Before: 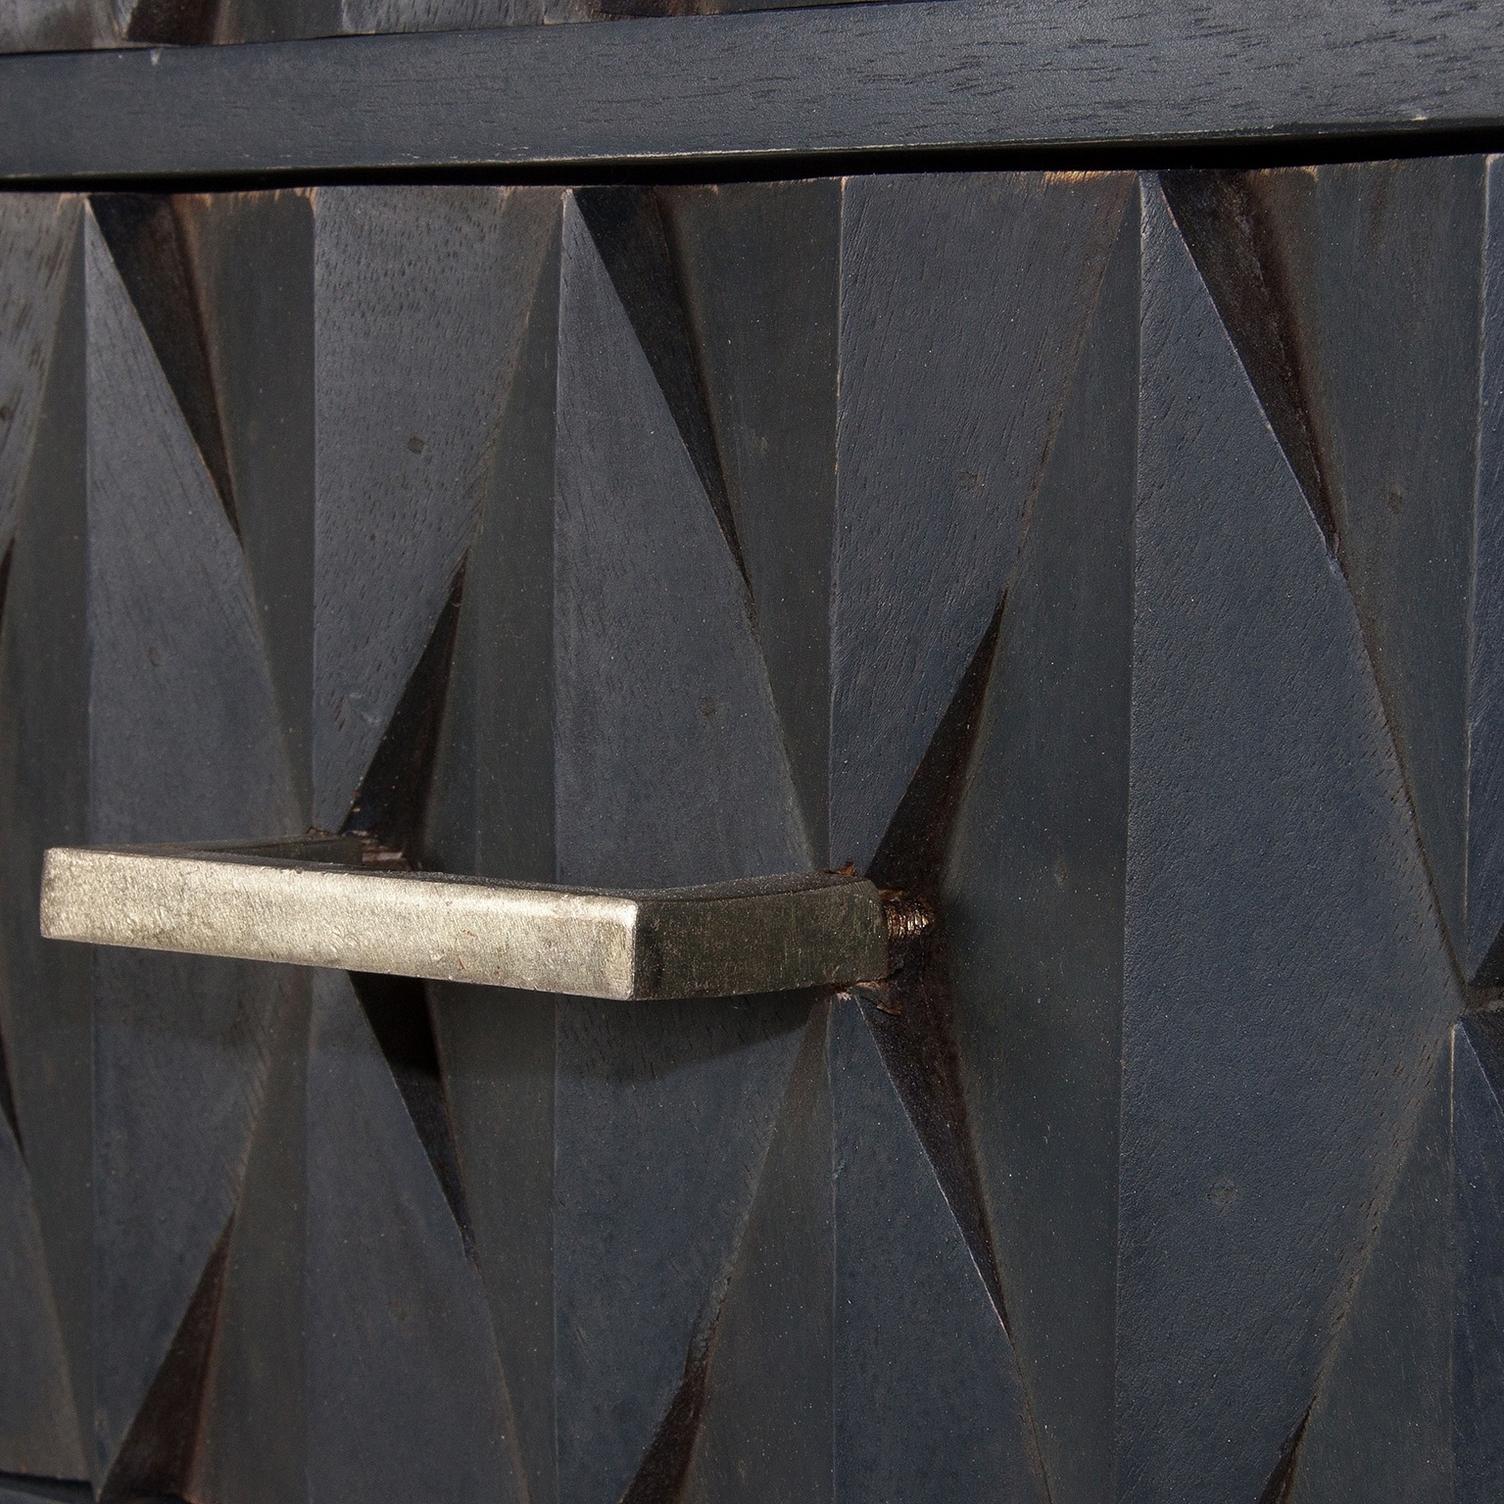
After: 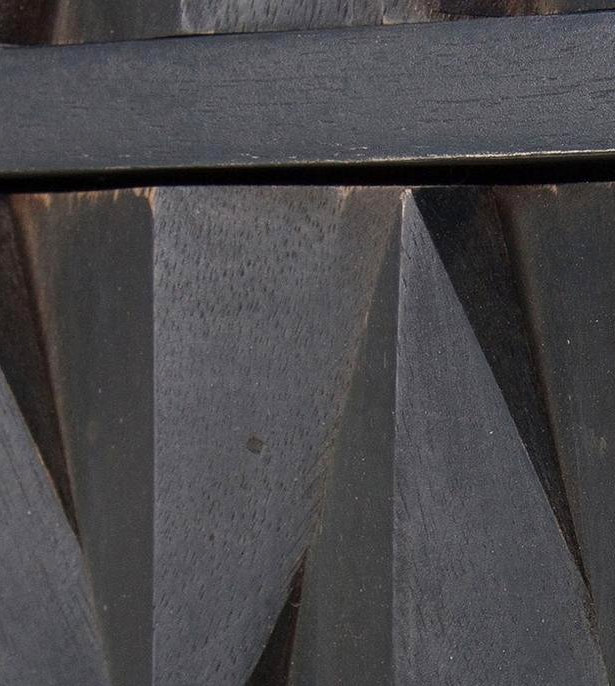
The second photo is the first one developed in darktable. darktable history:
exposure: exposure 0.296 EV, compensate highlight preservation false
crop and rotate: left 10.803%, top 0.071%, right 48.298%, bottom 54.279%
